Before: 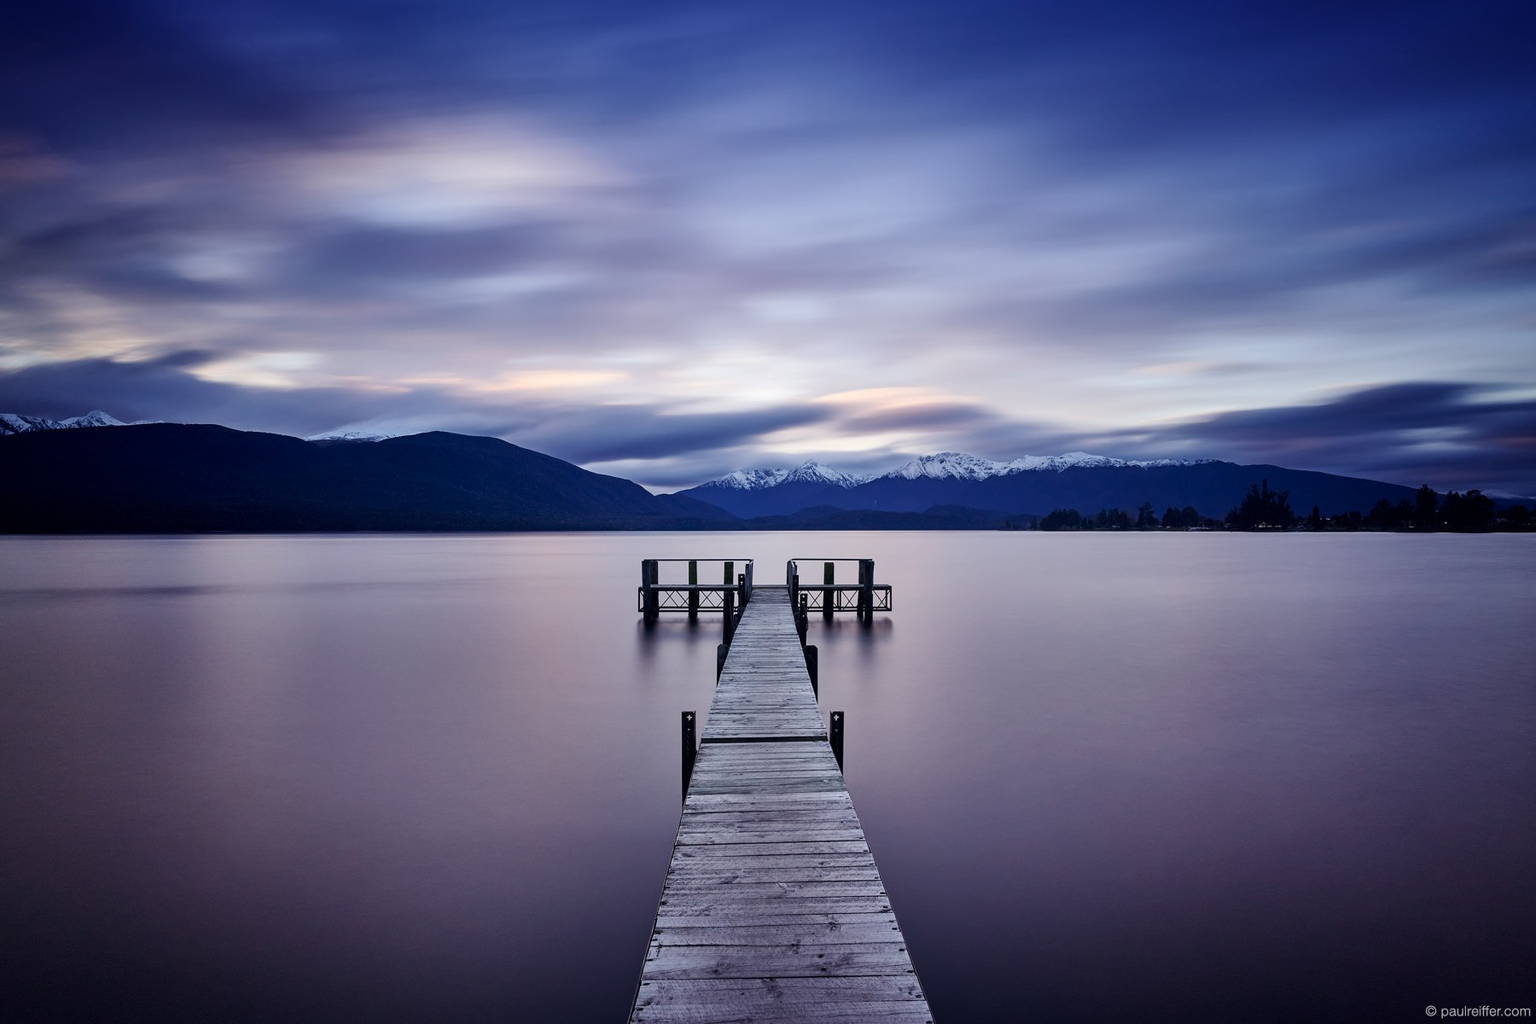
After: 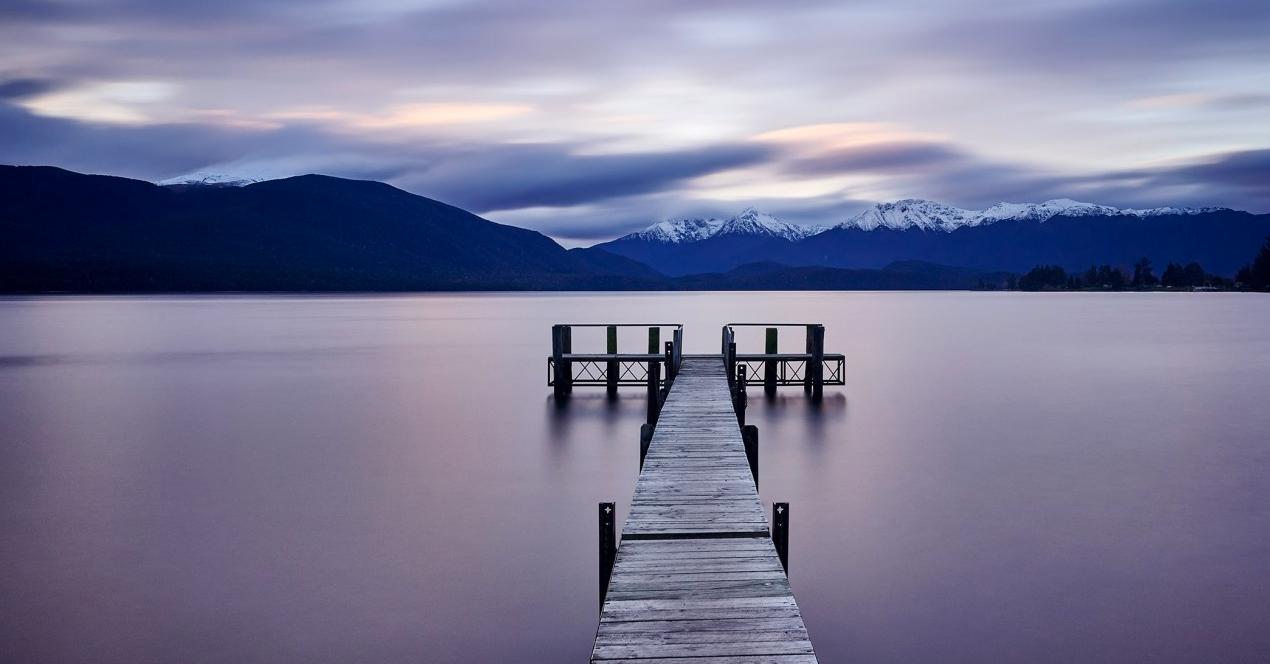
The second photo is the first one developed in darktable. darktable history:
contrast brightness saturation: contrast 0.04, saturation 0.07
crop: left 11.123%, top 27.61%, right 18.3%, bottom 17.034%
